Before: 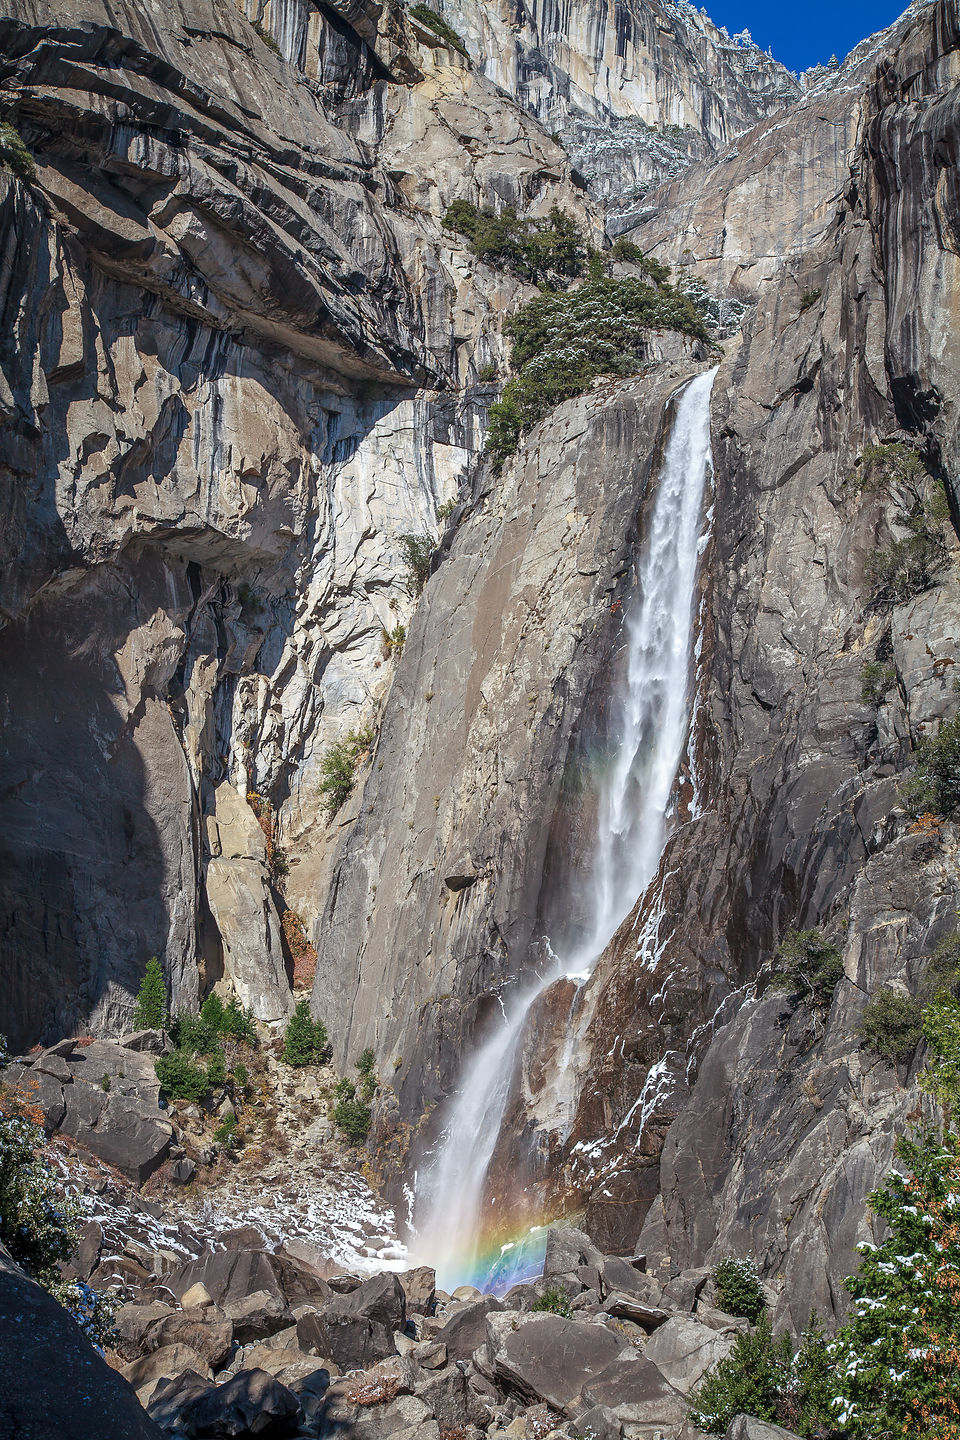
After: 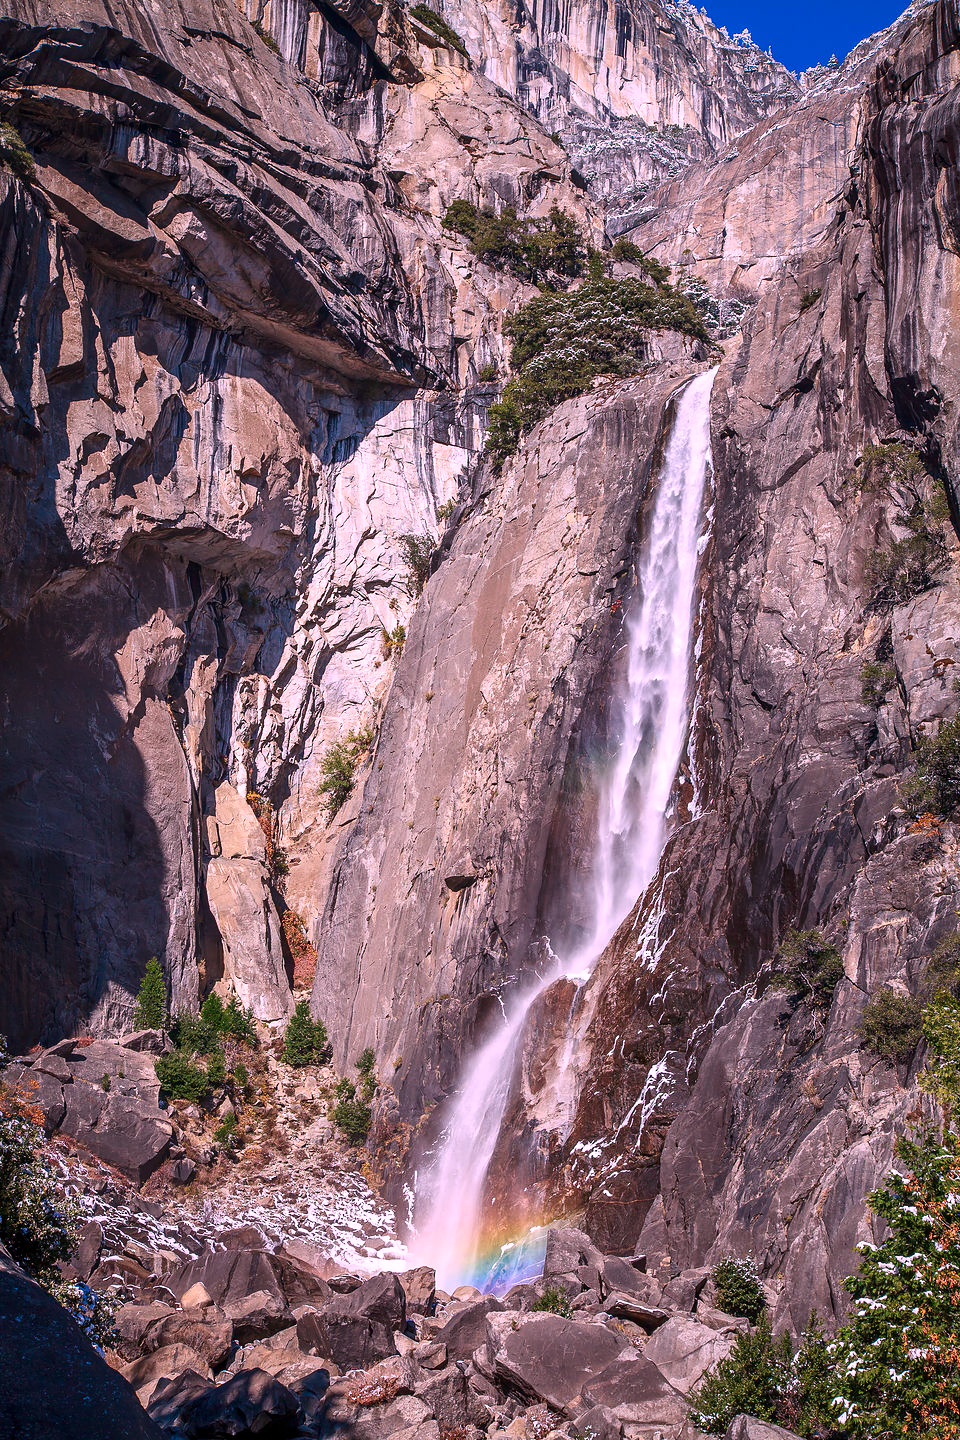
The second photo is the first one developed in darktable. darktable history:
contrast brightness saturation: contrast 0.13, brightness -0.05, saturation 0.16
white balance: red 1.188, blue 1.11
